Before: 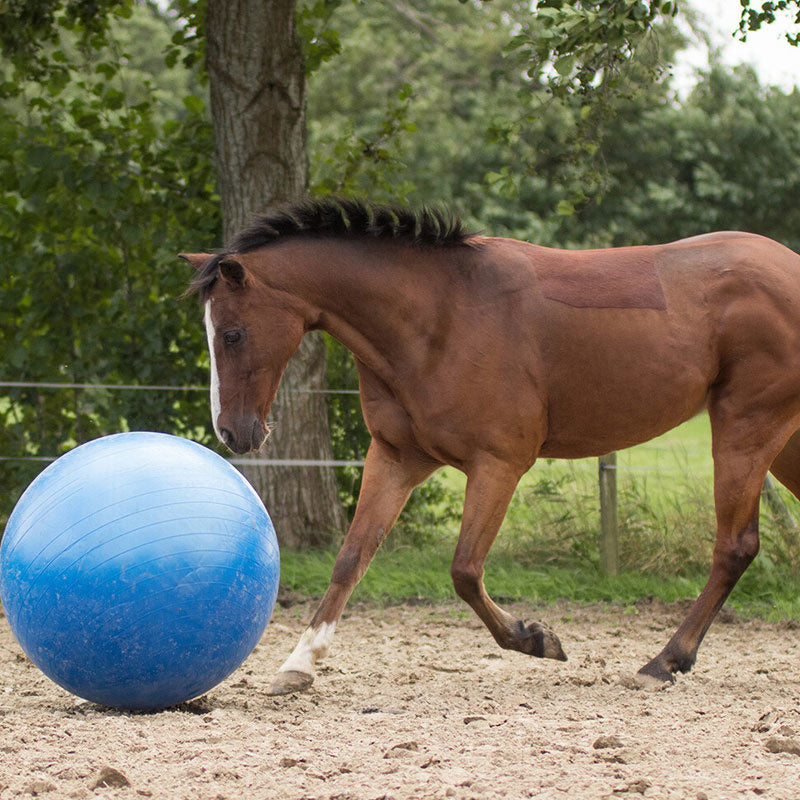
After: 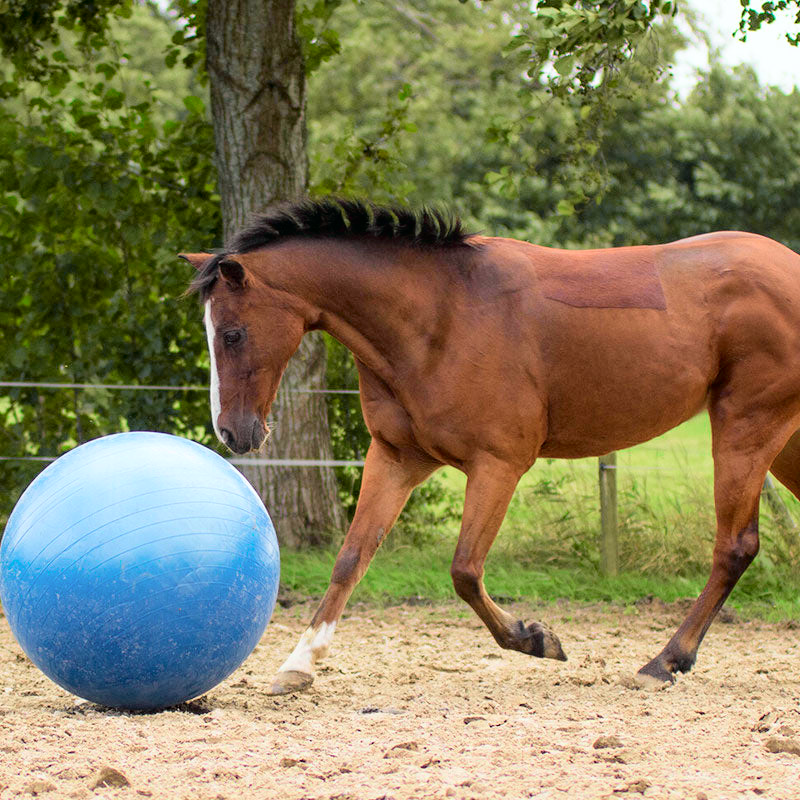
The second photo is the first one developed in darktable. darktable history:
tone curve: curves: ch0 [(0, 0) (0.051, 0.021) (0.11, 0.069) (0.25, 0.268) (0.427, 0.504) (0.715, 0.788) (0.908, 0.946) (1, 1)]; ch1 [(0, 0) (0.35, 0.29) (0.417, 0.352) (0.442, 0.421) (0.483, 0.474) (0.494, 0.485) (0.504, 0.501) (0.536, 0.551) (0.566, 0.596) (1, 1)]; ch2 [(0, 0) (0.48, 0.48) (0.504, 0.5) (0.53, 0.528) (0.554, 0.584) (0.642, 0.684) (0.824, 0.815) (1, 1)], color space Lab, independent channels, preserve colors none
